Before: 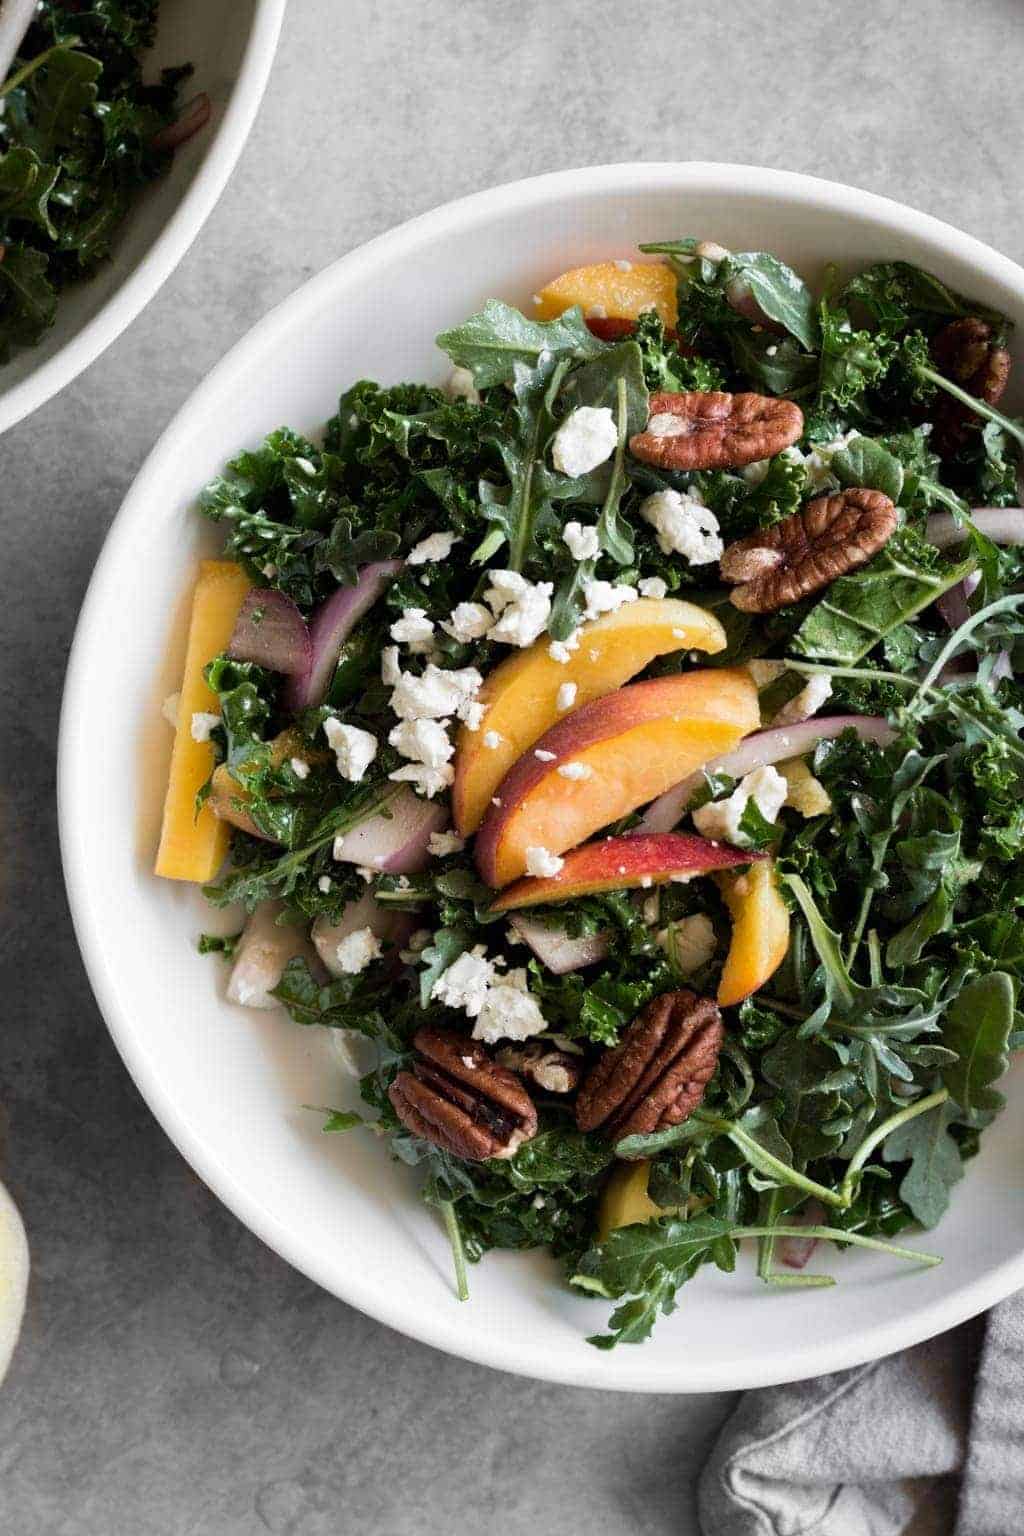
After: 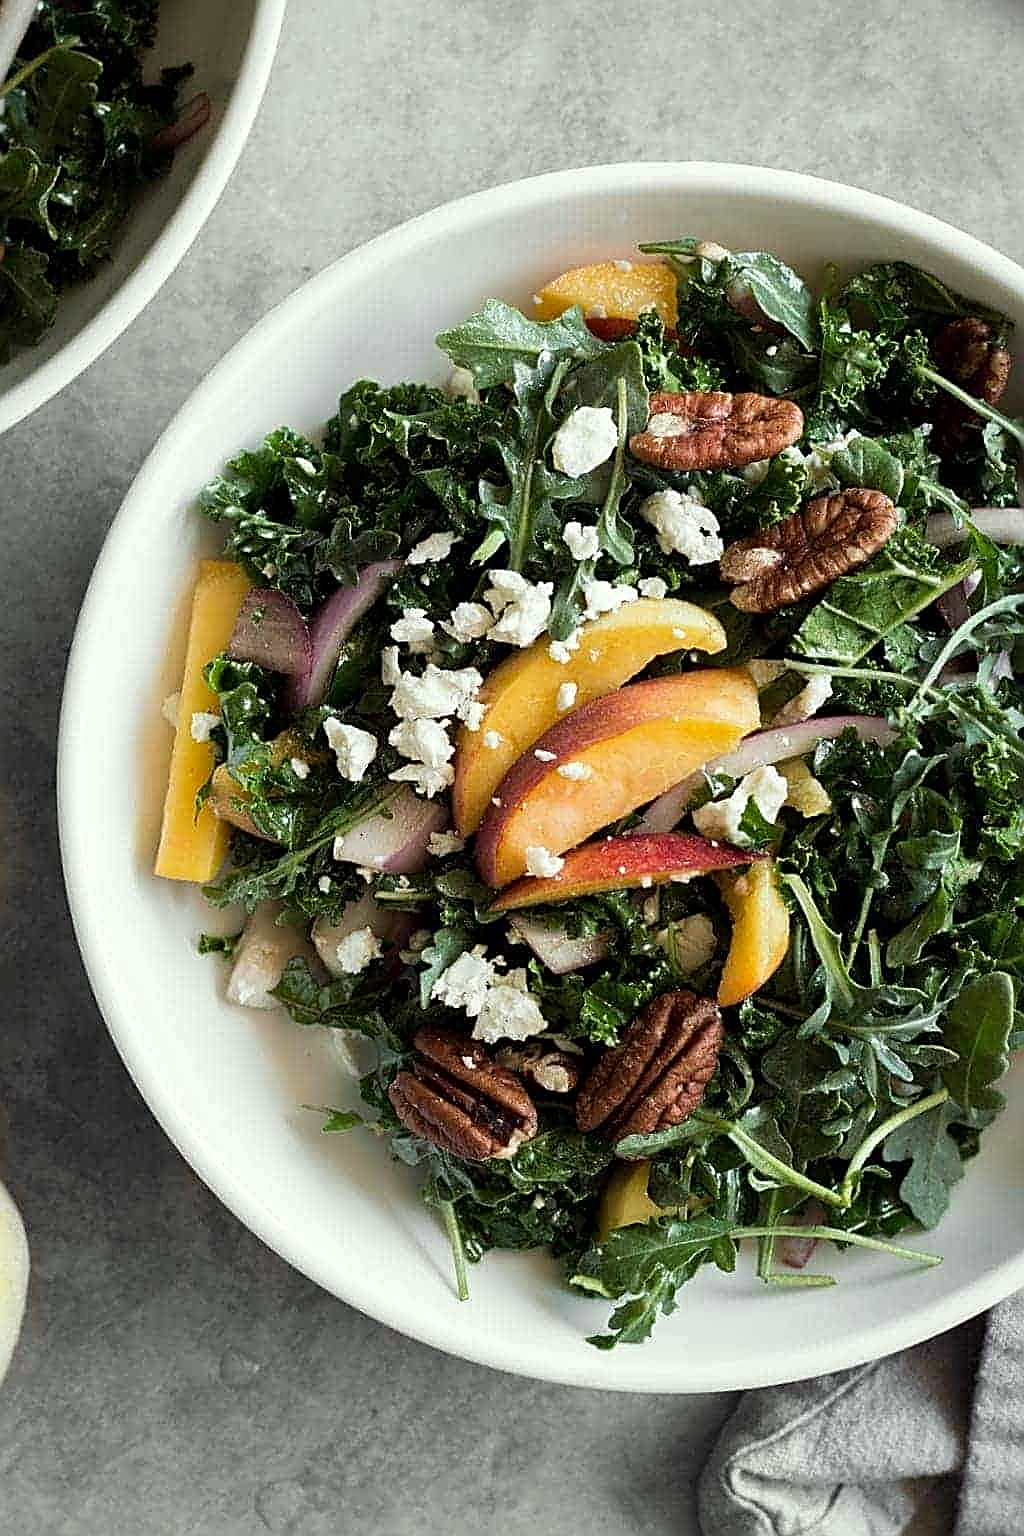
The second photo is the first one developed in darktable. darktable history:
sharpen: radius 1.657, amount 1.306
color correction: highlights a* -4.86, highlights b* 5.04, saturation 0.967
local contrast: mode bilateral grid, contrast 20, coarseness 49, detail 119%, midtone range 0.2
